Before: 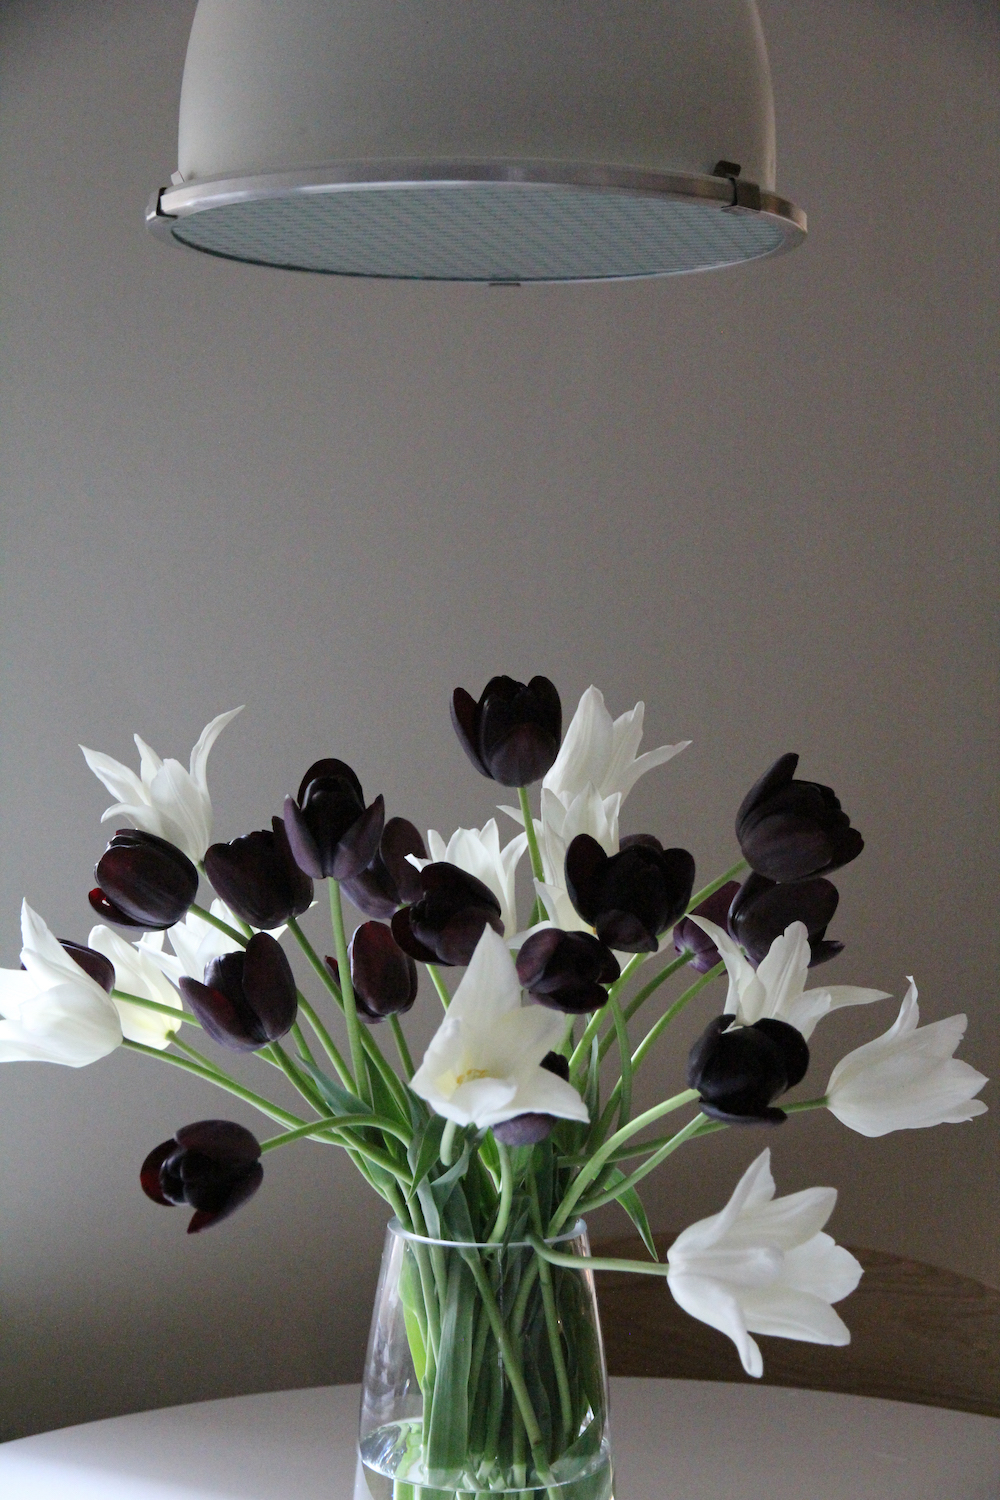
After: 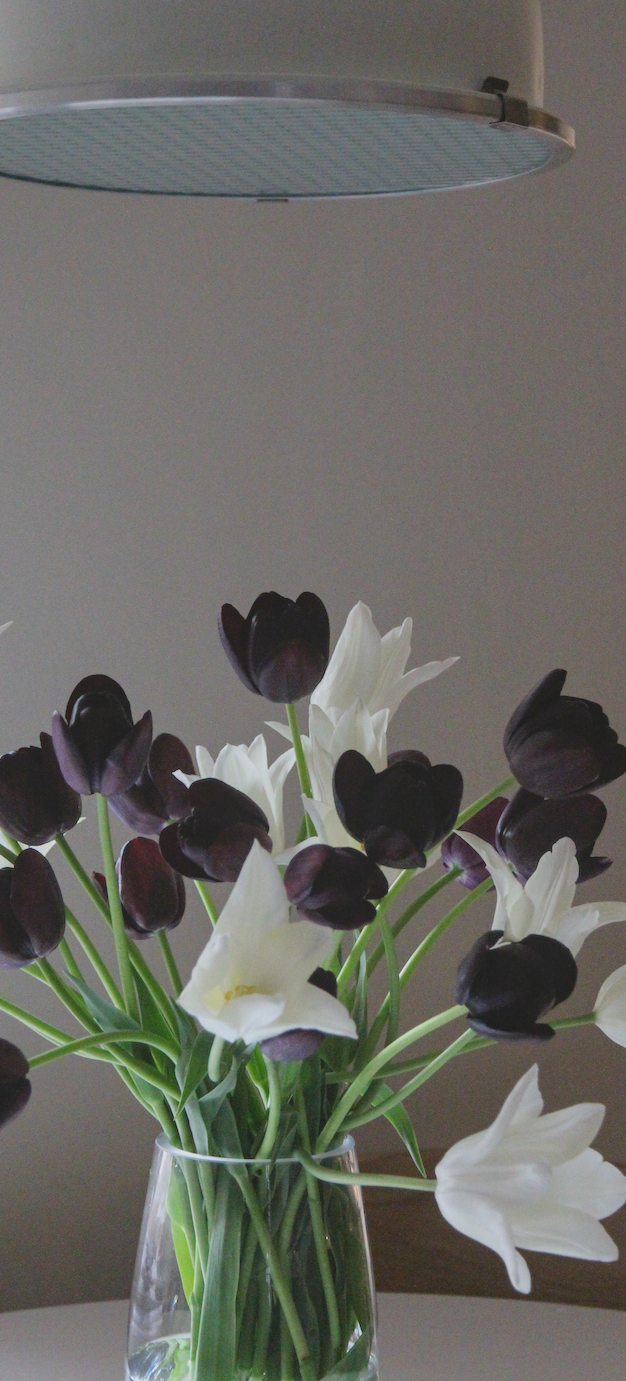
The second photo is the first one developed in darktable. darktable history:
local contrast: on, module defaults
crop and rotate: left 23.203%, top 5.634%, right 14.164%, bottom 2.284%
contrast brightness saturation: contrast -0.289
